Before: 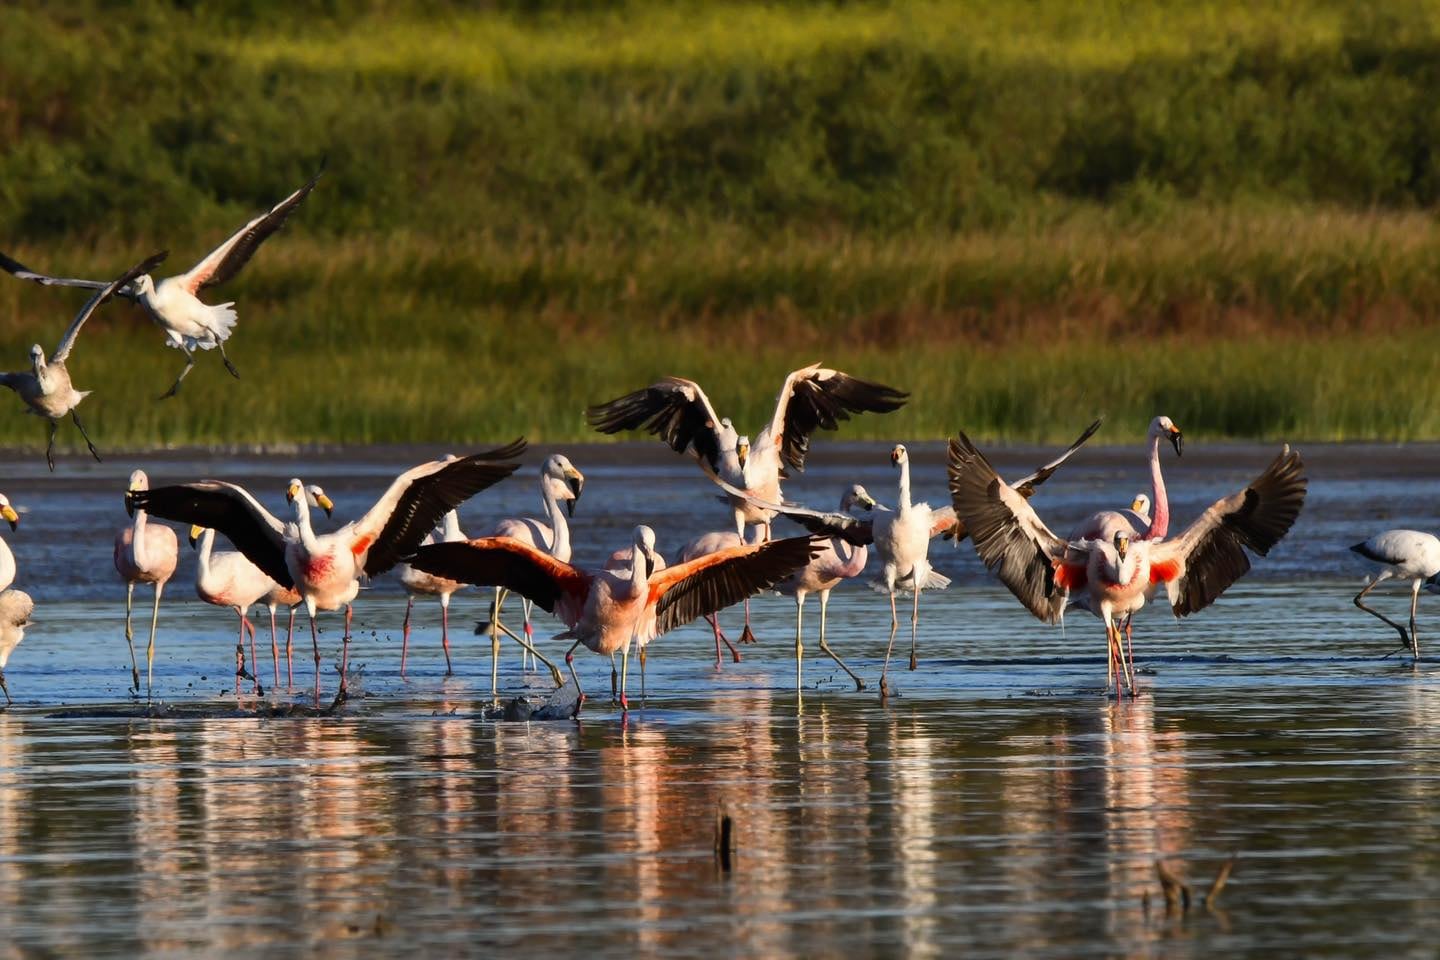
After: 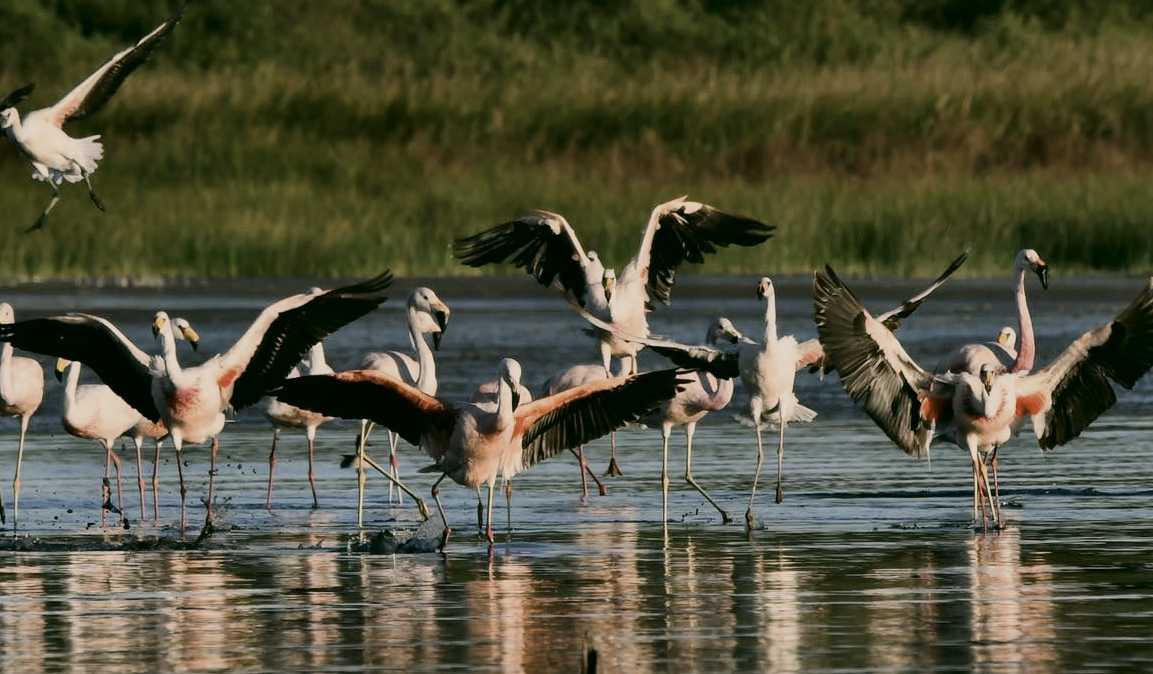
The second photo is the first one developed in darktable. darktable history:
crop: left 9.339%, top 17.408%, right 10.571%, bottom 12.372%
contrast brightness saturation: contrast 0.101, saturation -0.38
color correction: highlights a* 4.62, highlights b* 4.91, shadows a* -7.95, shadows b* 4.6
filmic rgb: black relative exposure -16 EV, white relative exposure 4.94 EV, threshold 2.97 EV, hardness 6.2, enable highlight reconstruction true
